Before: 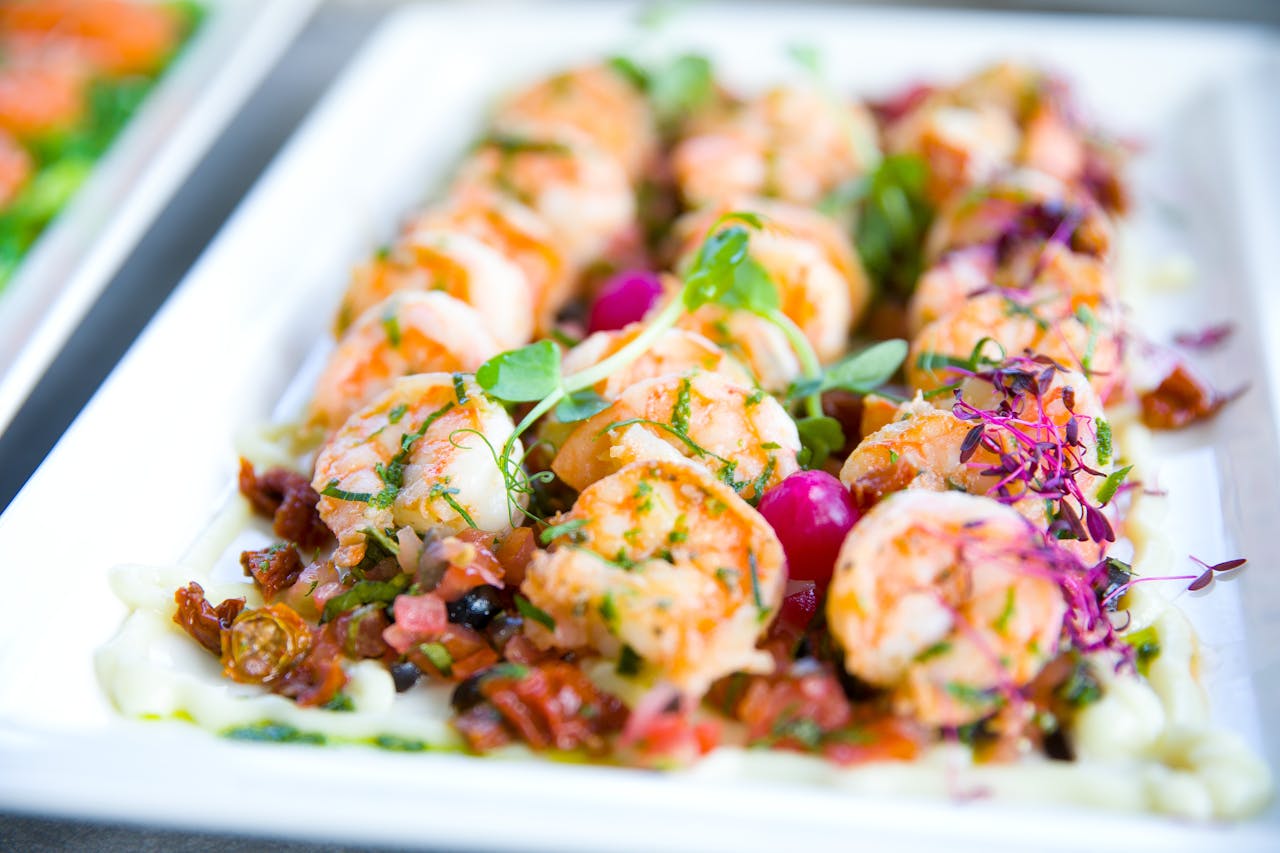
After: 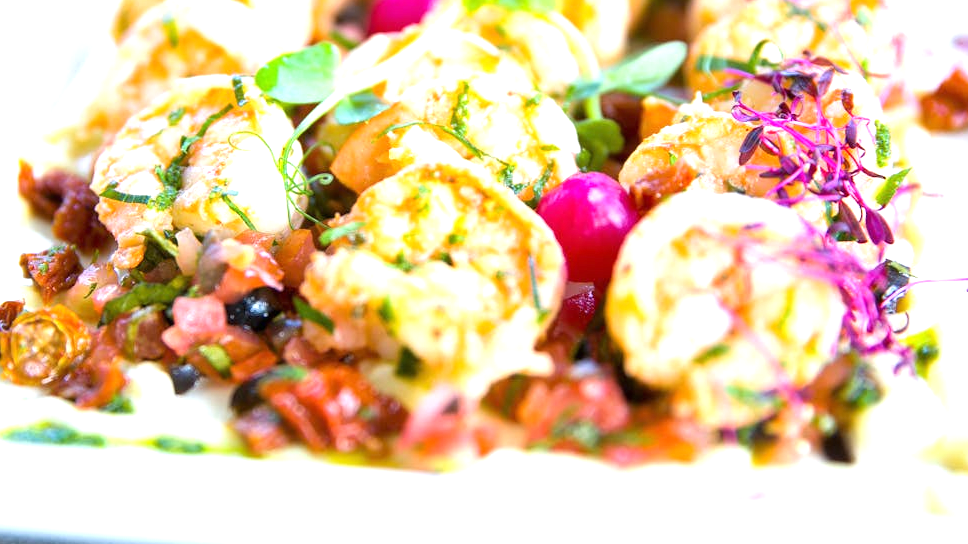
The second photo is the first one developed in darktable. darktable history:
crop and rotate: left 17.299%, top 35.115%, right 7.015%, bottom 1.024%
tone equalizer: on, module defaults
exposure: black level correction 0, exposure 0.9 EV, compensate highlight preservation false
